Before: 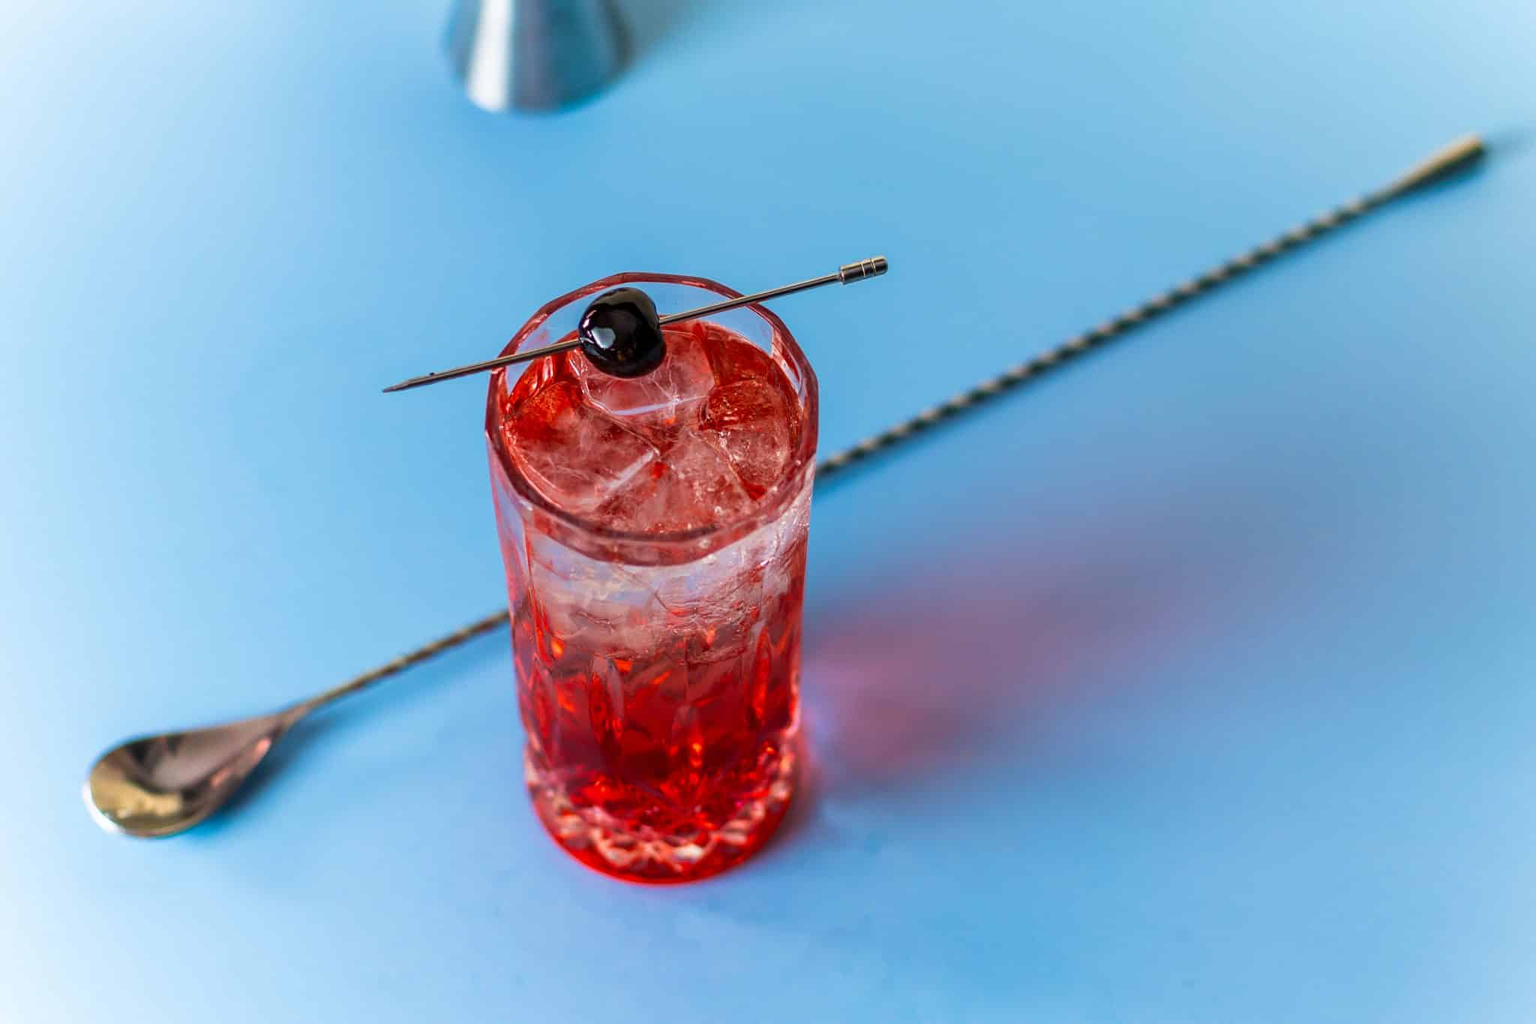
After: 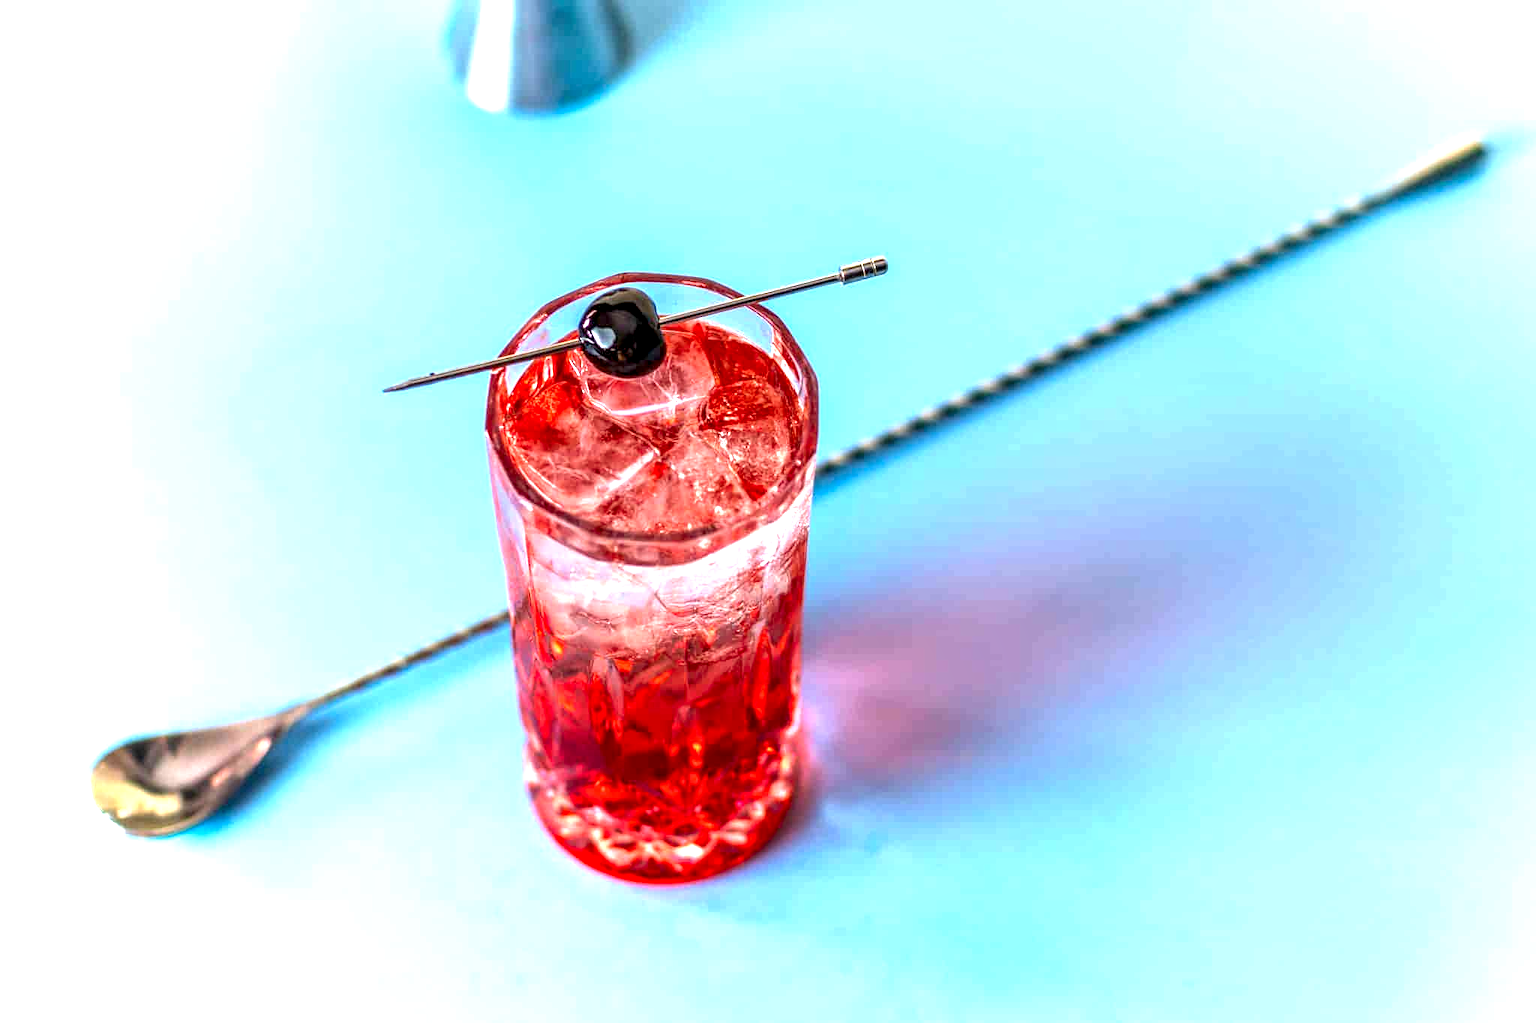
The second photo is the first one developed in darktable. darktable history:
exposure: black level correction 0.001, exposure 1.323 EV, compensate exposure bias true, compensate highlight preservation false
local contrast: highlights 57%, detail 146%
